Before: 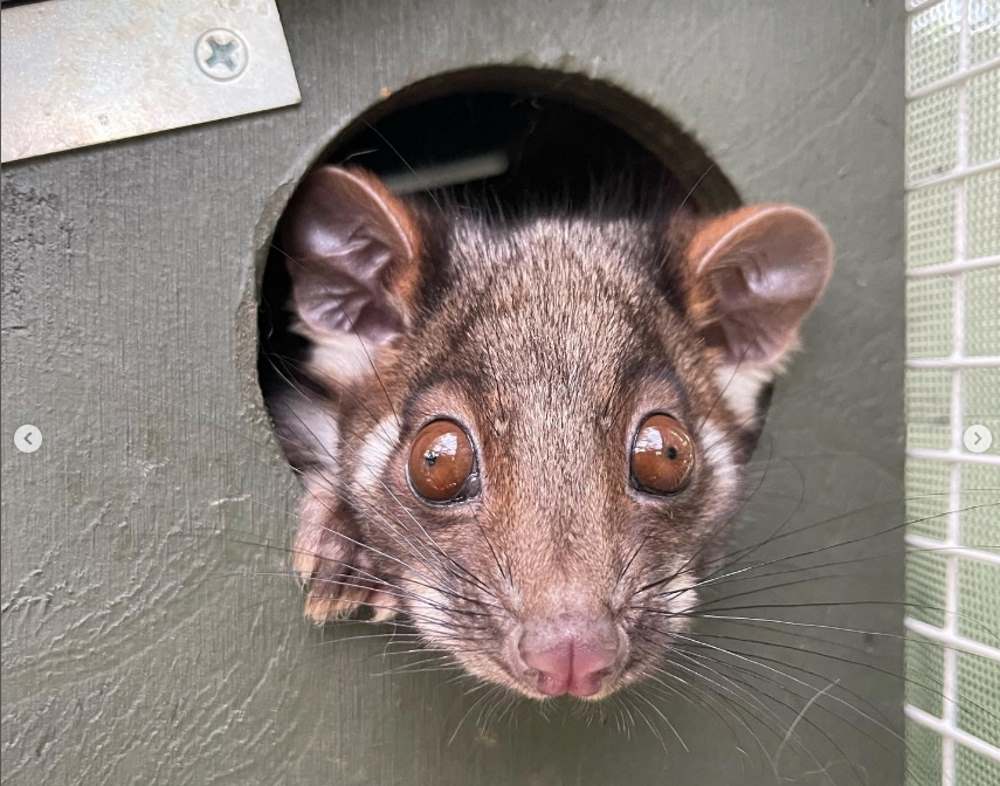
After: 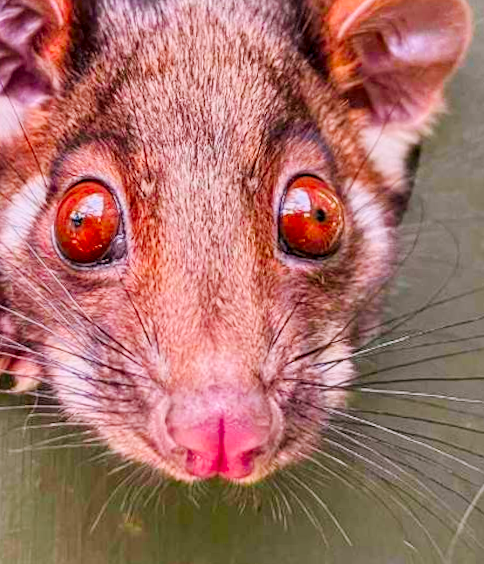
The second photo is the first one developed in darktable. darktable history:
color correction: highlights a* 1.59, highlights b* -1.7, saturation 2.48
color balance rgb: linear chroma grading › shadows 32%, linear chroma grading › global chroma -2%, linear chroma grading › mid-tones 4%, perceptual saturation grading › global saturation -2%, perceptual saturation grading › highlights -8%, perceptual saturation grading › mid-tones 8%, perceptual saturation grading › shadows 4%, perceptual brilliance grading › highlights 8%, perceptual brilliance grading › mid-tones 4%, perceptual brilliance grading › shadows 2%, global vibrance 16%, saturation formula JzAzBz (2021)
local contrast: detail 160%
crop: left 35.432%, top 26.233%, right 20.145%, bottom 3.432%
exposure: black level correction 0.001, compensate highlight preservation false
contrast brightness saturation: contrast -0.15, brightness 0.05, saturation -0.12
rotate and perspective: rotation 0.128°, lens shift (vertical) -0.181, lens shift (horizontal) -0.044, shear 0.001, automatic cropping off
filmic rgb: black relative exposure -7.65 EV, white relative exposure 4.56 EV, hardness 3.61
